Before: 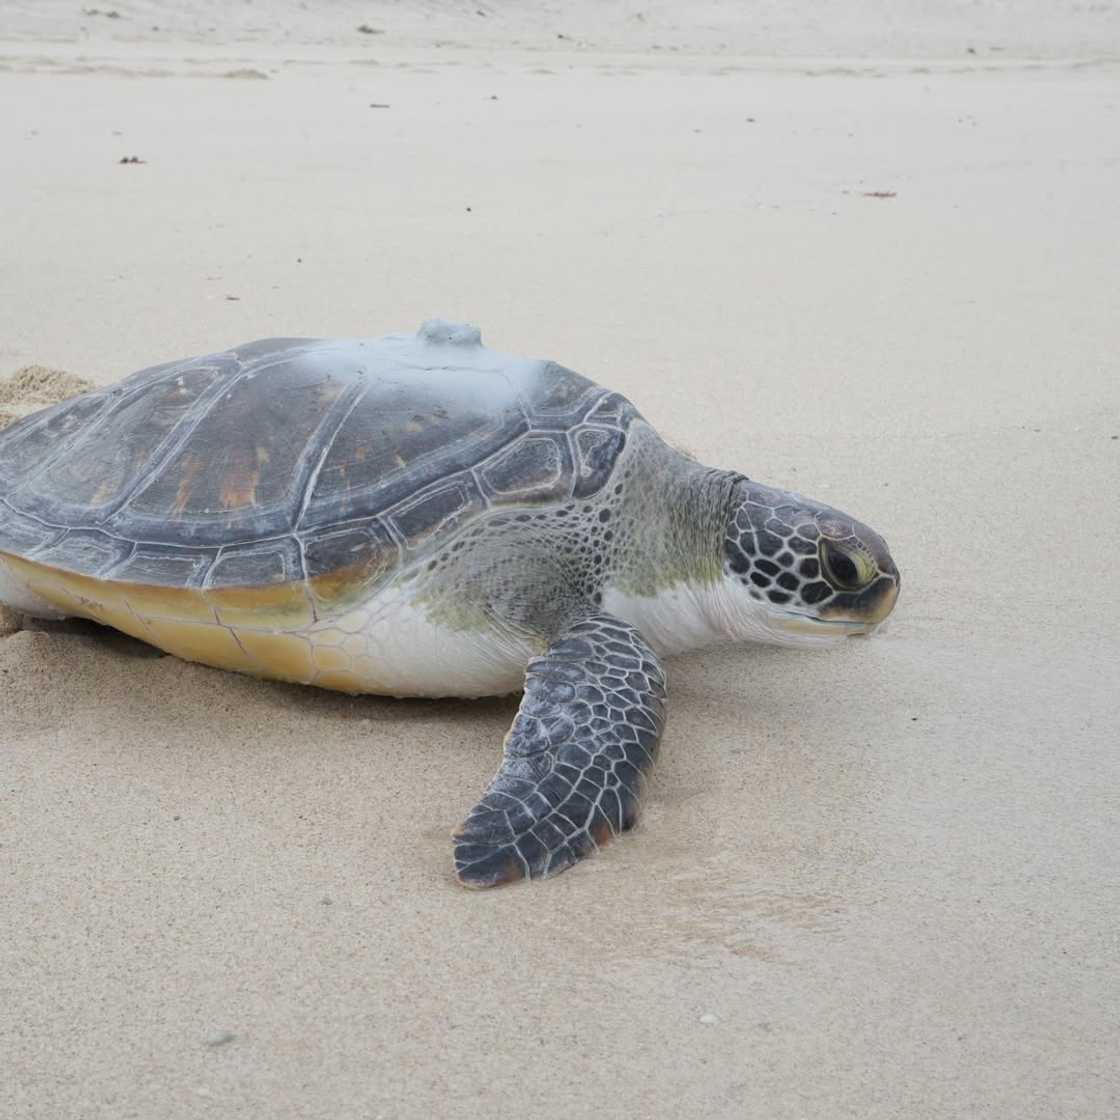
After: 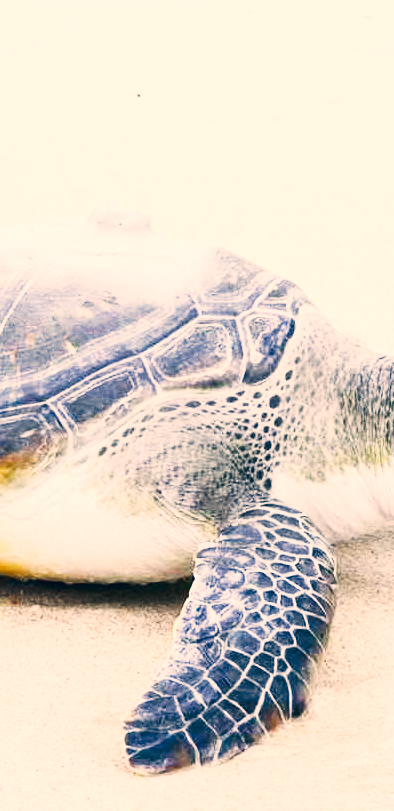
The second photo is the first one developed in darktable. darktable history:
tone curve: curves: ch0 [(0, 0) (0.003, 0.003) (0.011, 0.013) (0.025, 0.028) (0.044, 0.05) (0.069, 0.078) (0.1, 0.113) (0.136, 0.153) (0.177, 0.2) (0.224, 0.271) (0.277, 0.374) (0.335, 0.47) (0.399, 0.574) (0.468, 0.688) (0.543, 0.79) (0.623, 0.859) (0.709, 0.919) (0.801, 0.957) (0.898, 0.978) (1, 1)], preserve colors none
crop and rotate: left 29.476%, top 10.214%, right 35.32%, bottom 17.333%
contrast brightness saturation: contrast 0.2, brightness -0.11, saturation 0.1
exposure: exposure 0.657 EV, compensate highlight preservation false
shadows and highlights: shadows 25, highlights -25
color correction: highlights a* 10.32, highlights b* 14.66, shadows a* -9.59, shadows b* -15.02
tone equalizer: on, module defaults
contrast equalizer: octaves 7, y [[0.524 ×6], [0.512 ×6], [0.379 ×6], [0 ×6], [0 ×6]]
